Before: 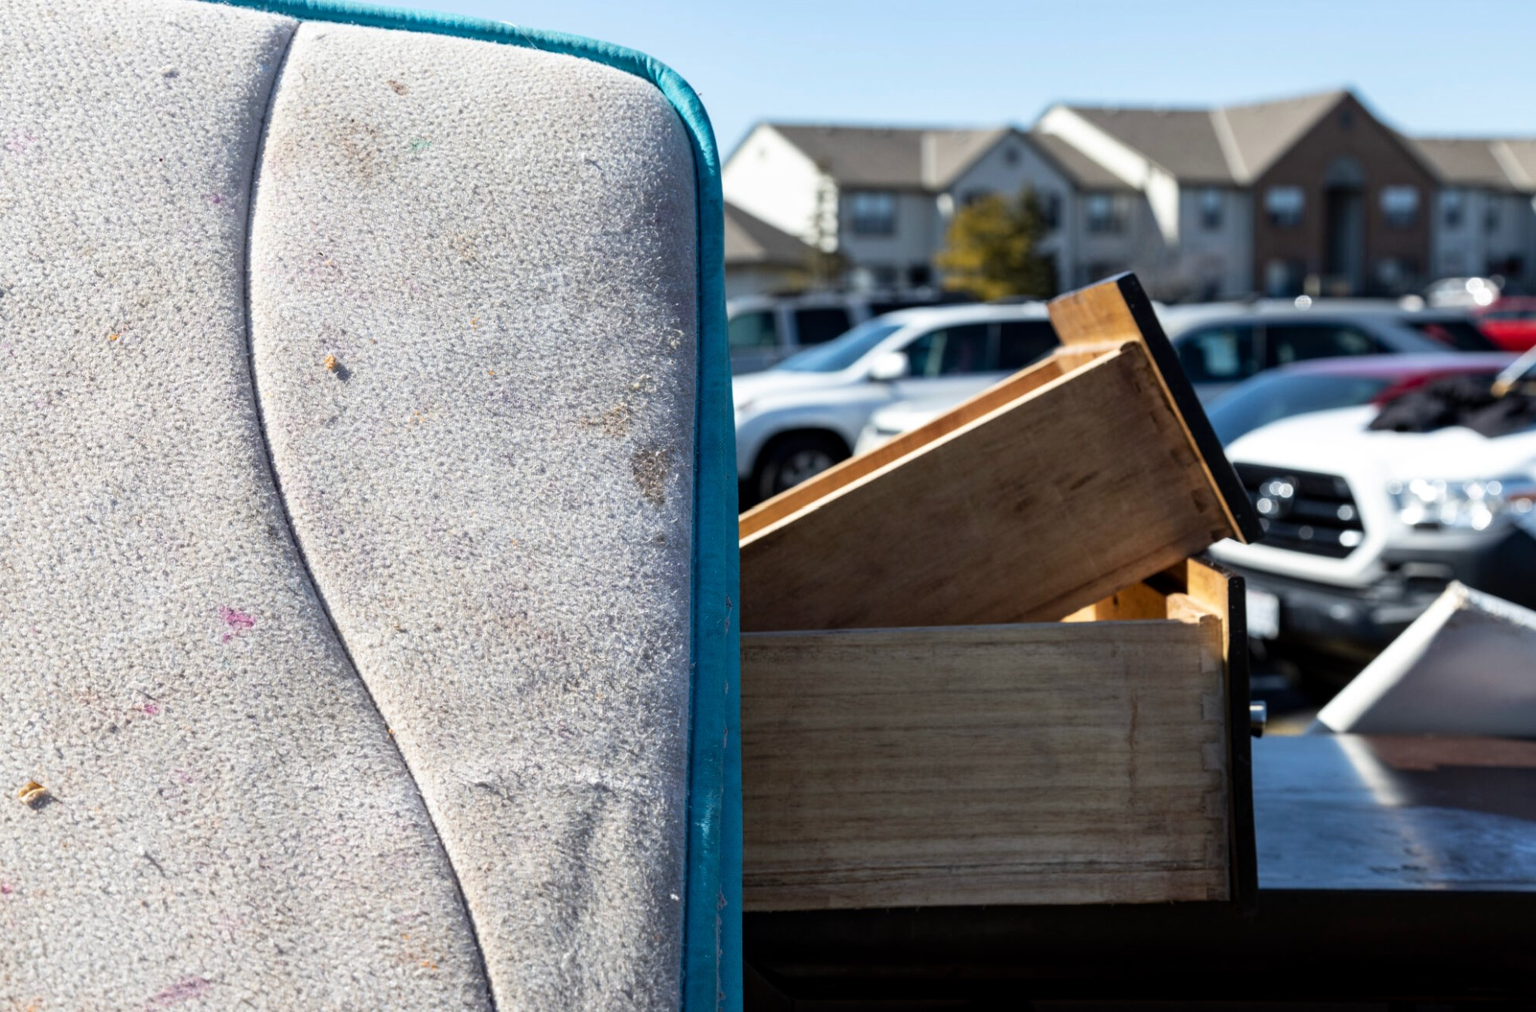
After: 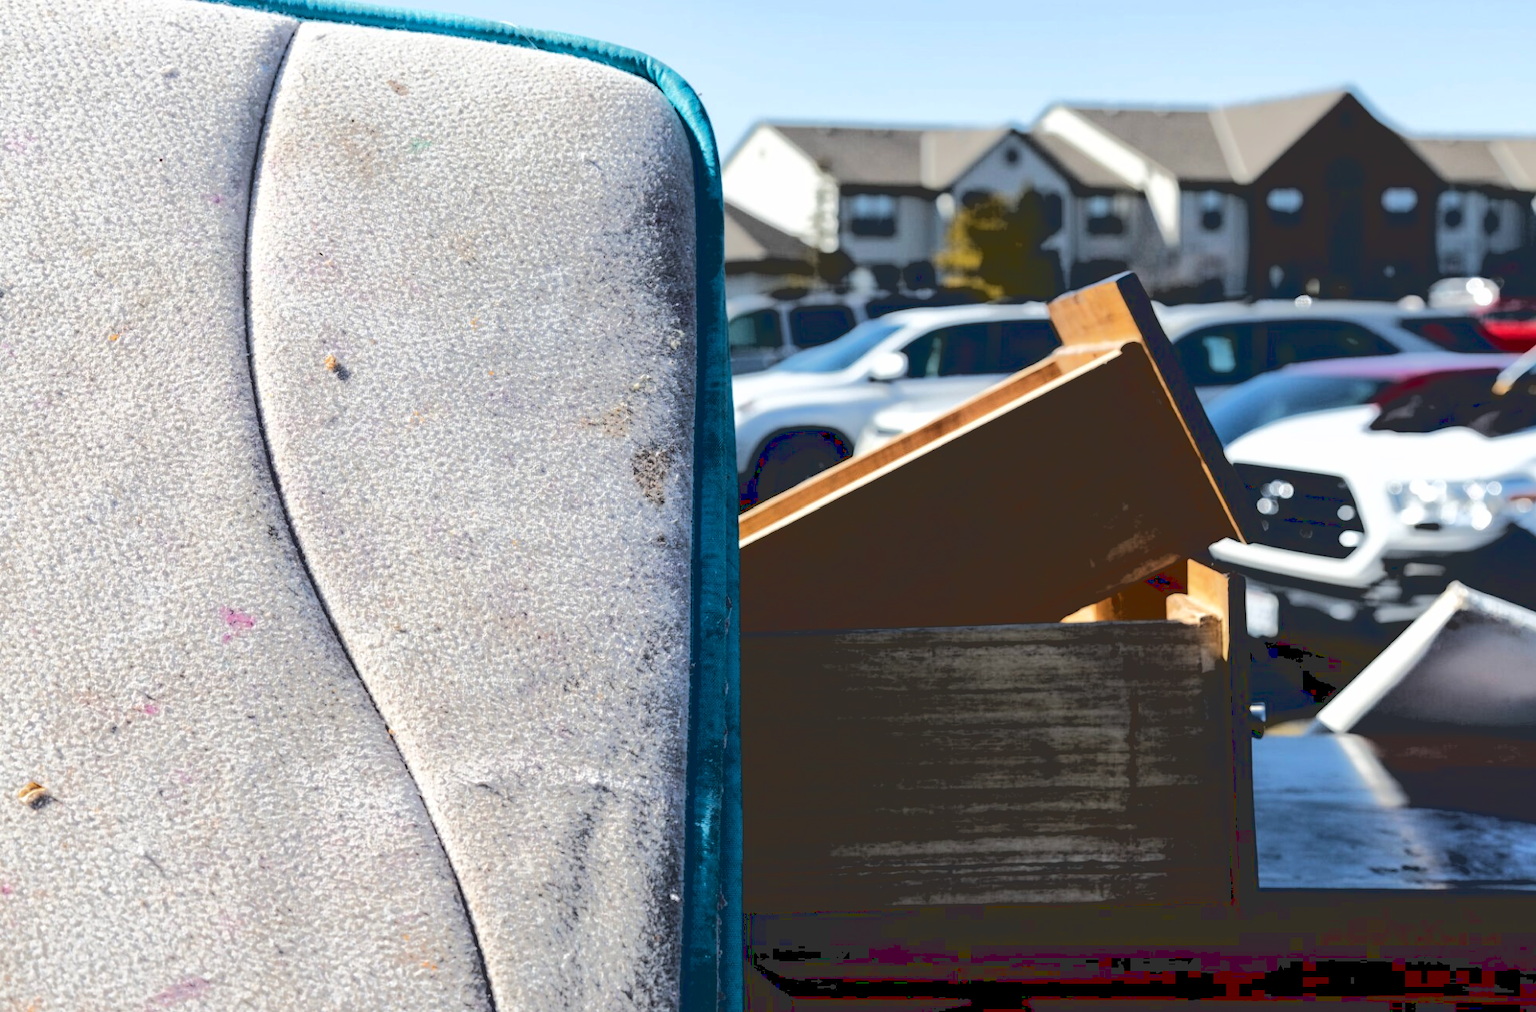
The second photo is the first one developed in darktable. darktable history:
base curve: curves: ch0 [(0.065, 0.026) (0.236, 0.358) (0.53, 0.546) (0.777, 0.841) (0.924, 0.992)], preserve colors average RGB
rotate and perspective: automatic cropping off
